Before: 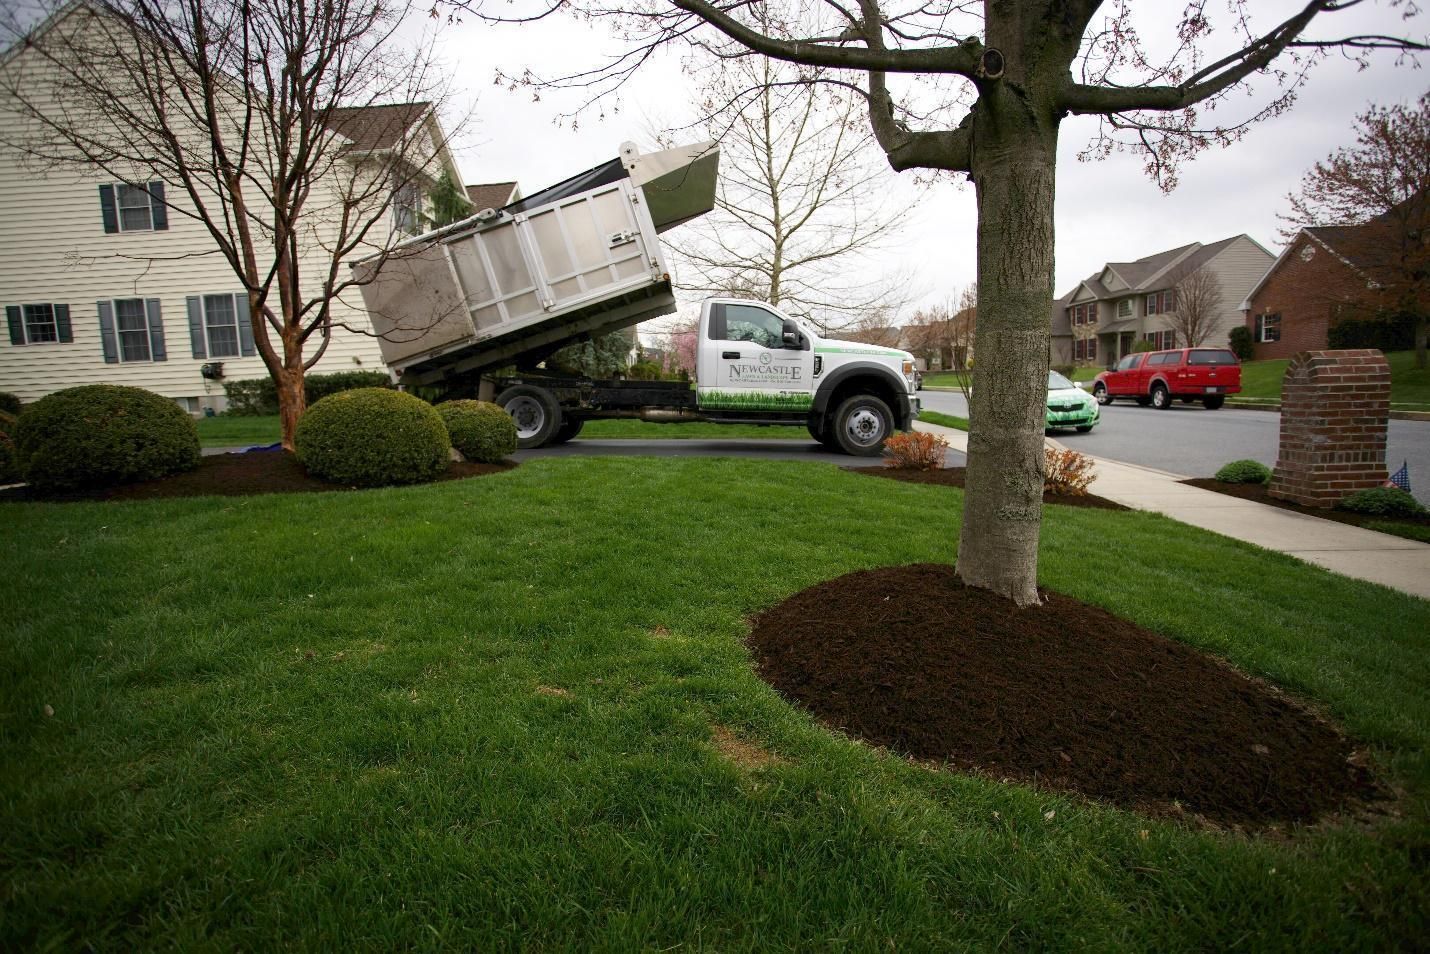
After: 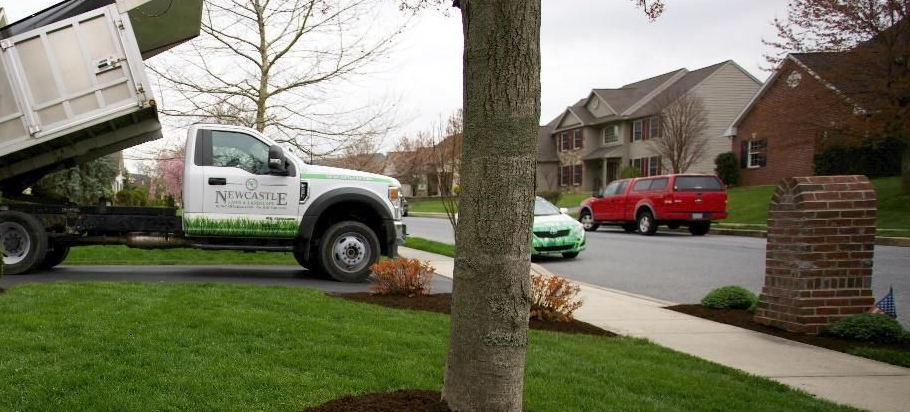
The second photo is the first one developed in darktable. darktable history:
crop: left 36.005%, top 18.293%, right 0.31%, bottom 38.444%
